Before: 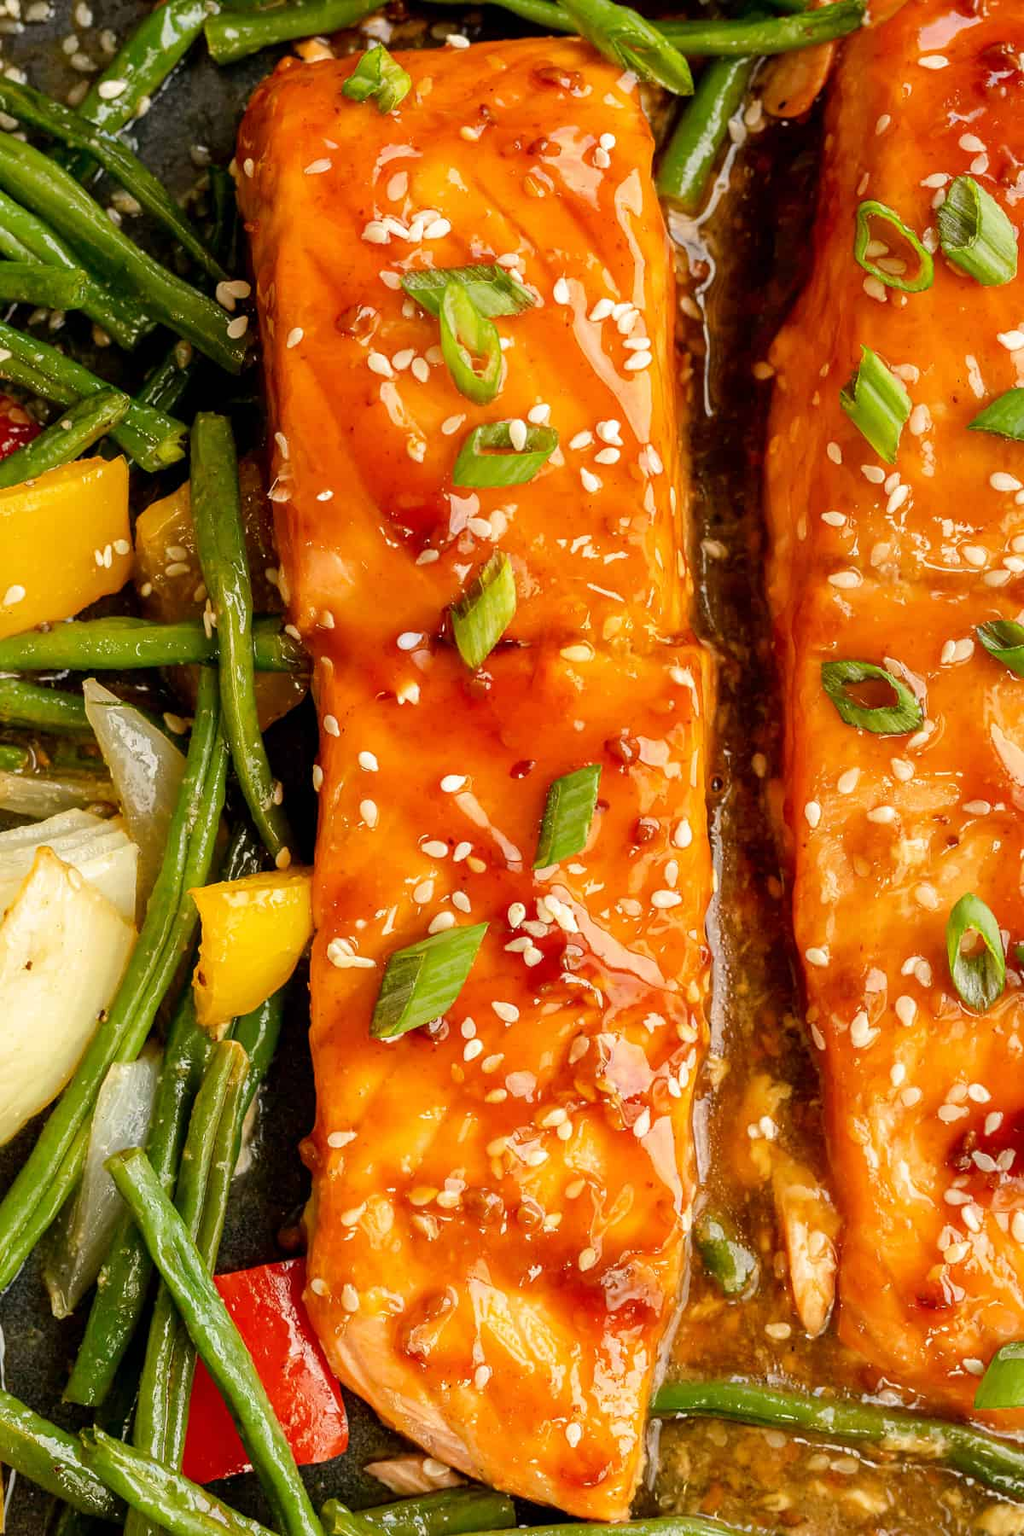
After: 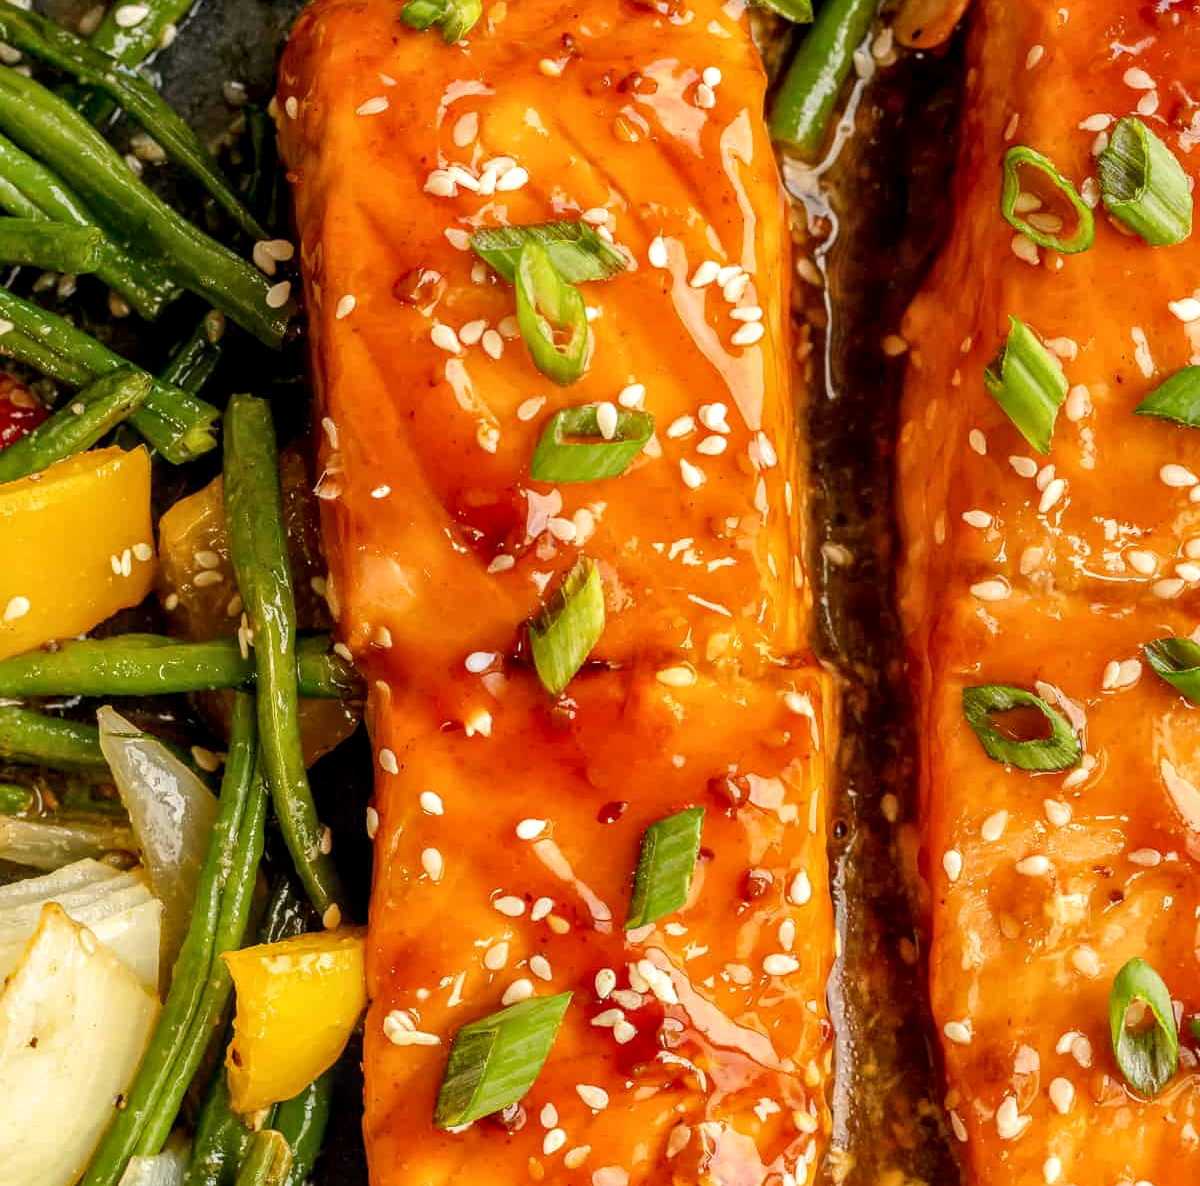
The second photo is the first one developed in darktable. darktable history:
crop and rotate: top 4.97%, bottom 29.1%
local contrast: on, module defaults
